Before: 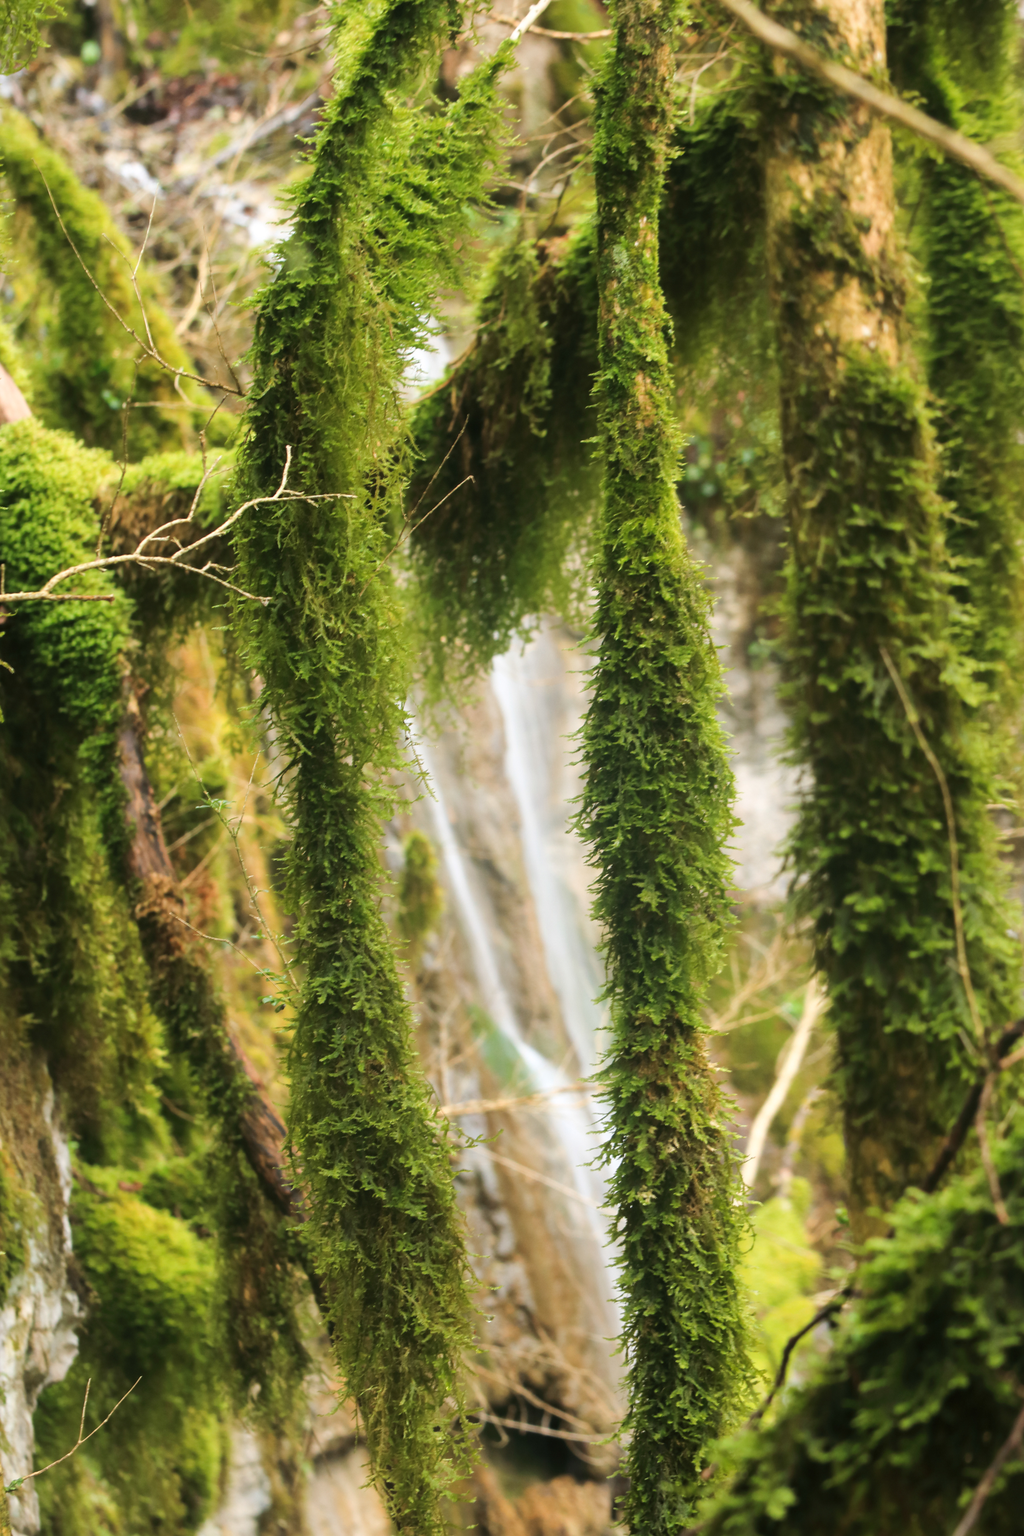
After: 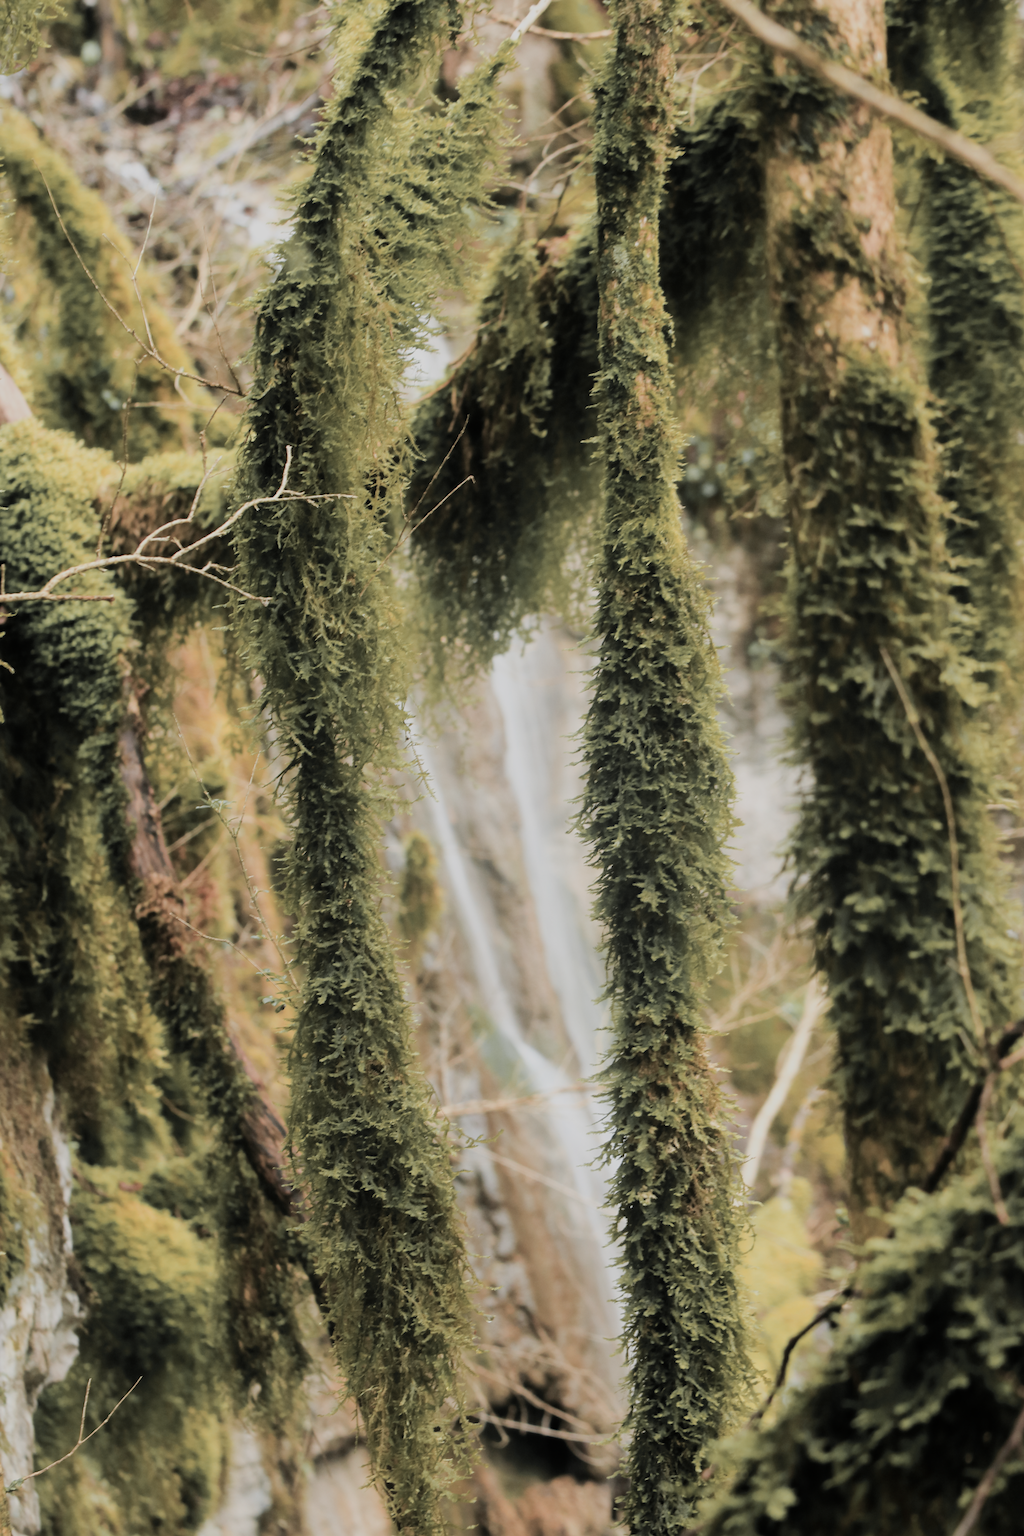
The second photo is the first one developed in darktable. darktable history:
color correction: saturation 0.57
color zones: curves: ch1 [(0.263, 0.53) (0.376, 0.287) (0.487, 0.512) (0.748, 0.547) (1, 0.513)]; ch2 [(0.262, 0.45) (0.751, 0.477)], mix 31.98%
filmic rgb: black relative exposure -7.65 EV, white relative exposure 4.56 EV, hardness 3.61
